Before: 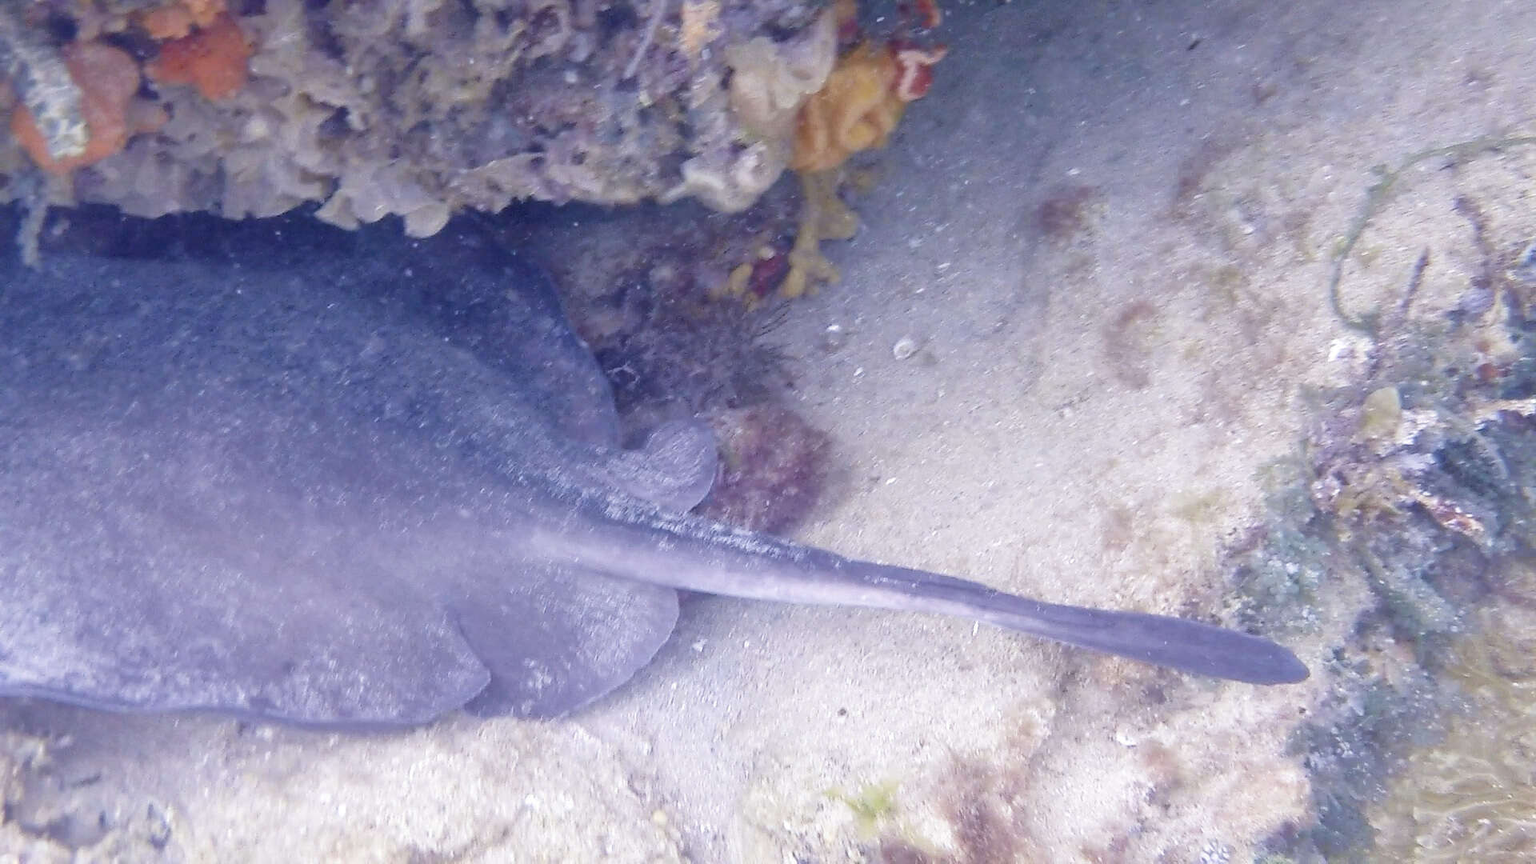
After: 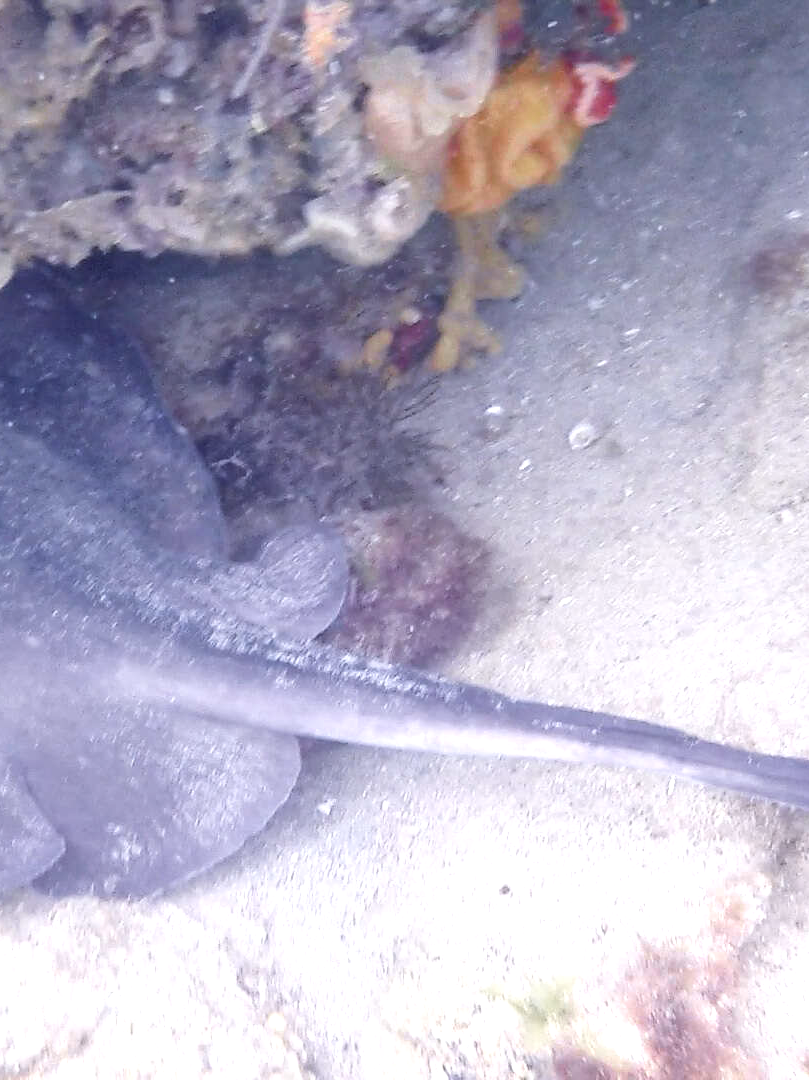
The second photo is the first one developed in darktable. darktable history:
crop: left 28.583%, right 29.231%
exposure: black level correction 0.001, exposure 0.5 EV, compensate exposure bias true, compensate highlight preservation false
color zones: curves: ch1 [(0, 0.679) (0.143, 0.647) (0.286, 0.261) (0.378, -0.011) (0.571, 0.396) (0.714, 0.399) (0.857, 0.406) (1, 0.679)]
tone equalizer: on, module defaults
